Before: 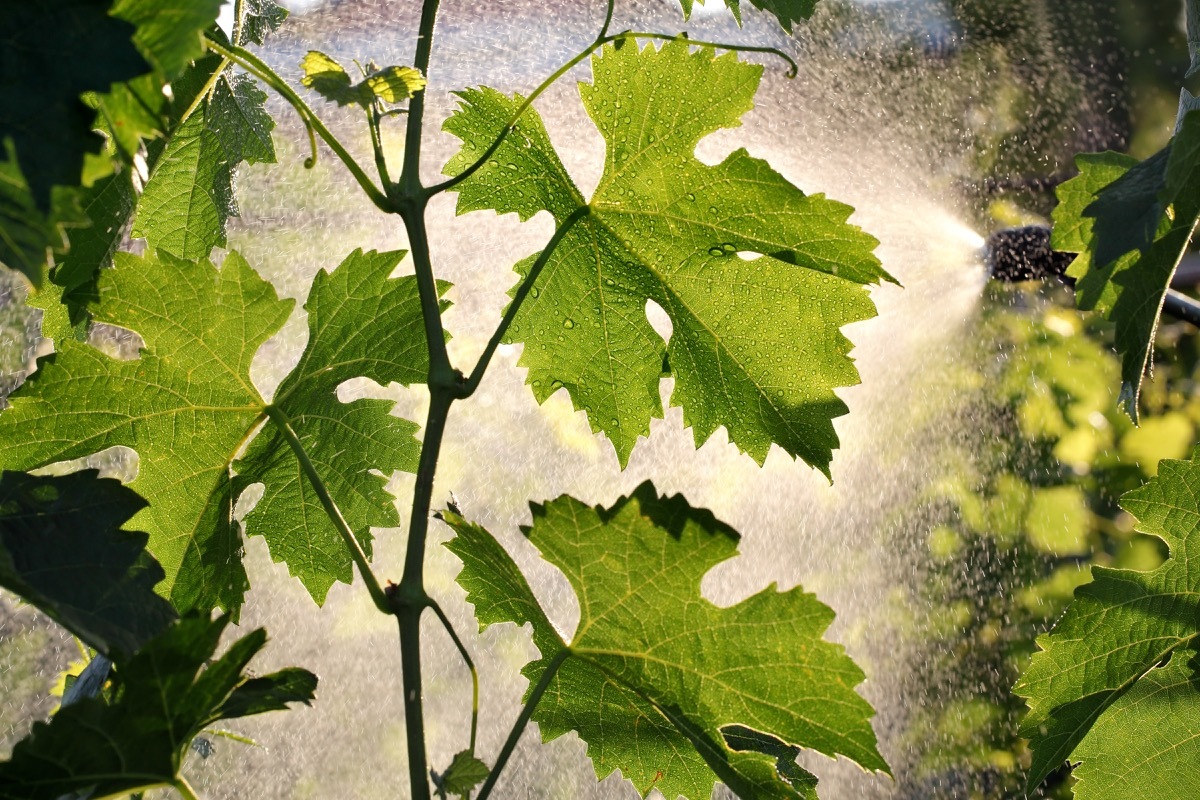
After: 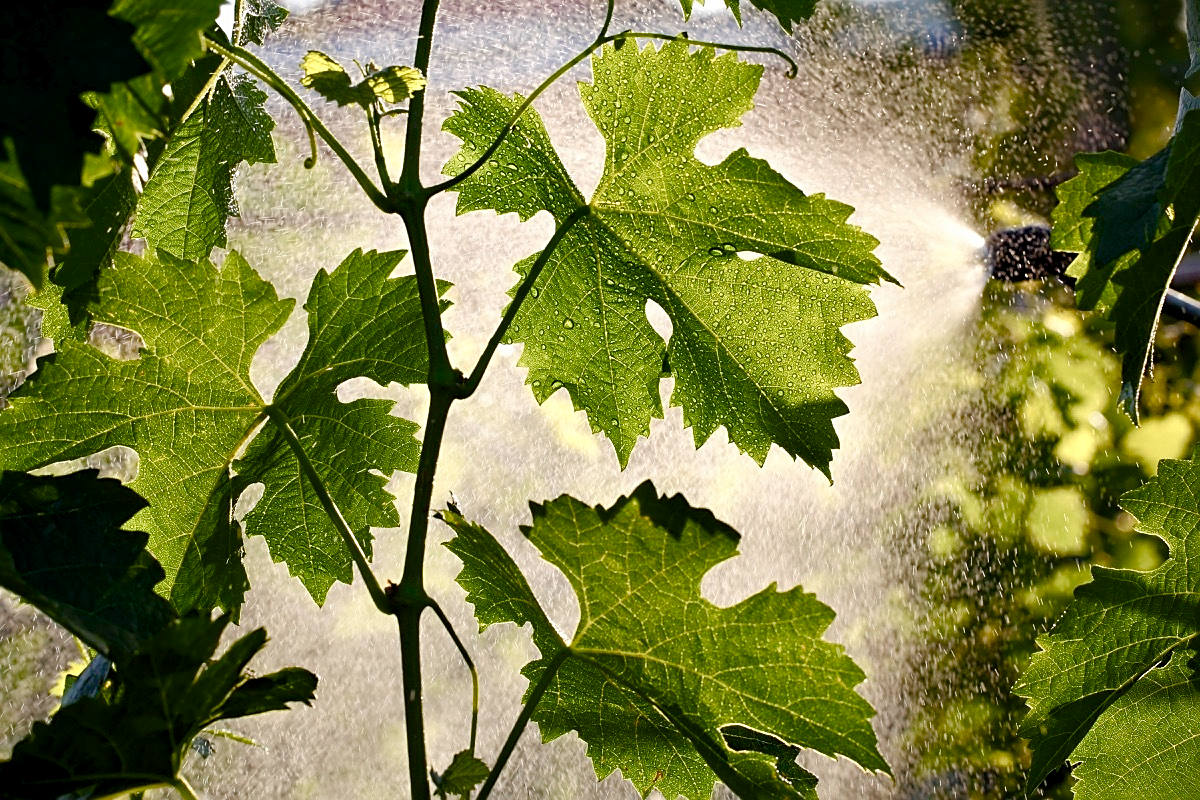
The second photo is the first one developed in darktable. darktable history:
color balance rgb: global offset › luminance -0.474%, perceptual saturation grading › global saturation 0.731%, perceptual saturation grading › highlights -17.746%, perceptual saturation grading › mid-tones 33.105%, perceptual saturation grading › shadows 50.493%, global vibrance 6.745%, saturation formula JzAzBz (2021)
sharpen: on, module defaults
